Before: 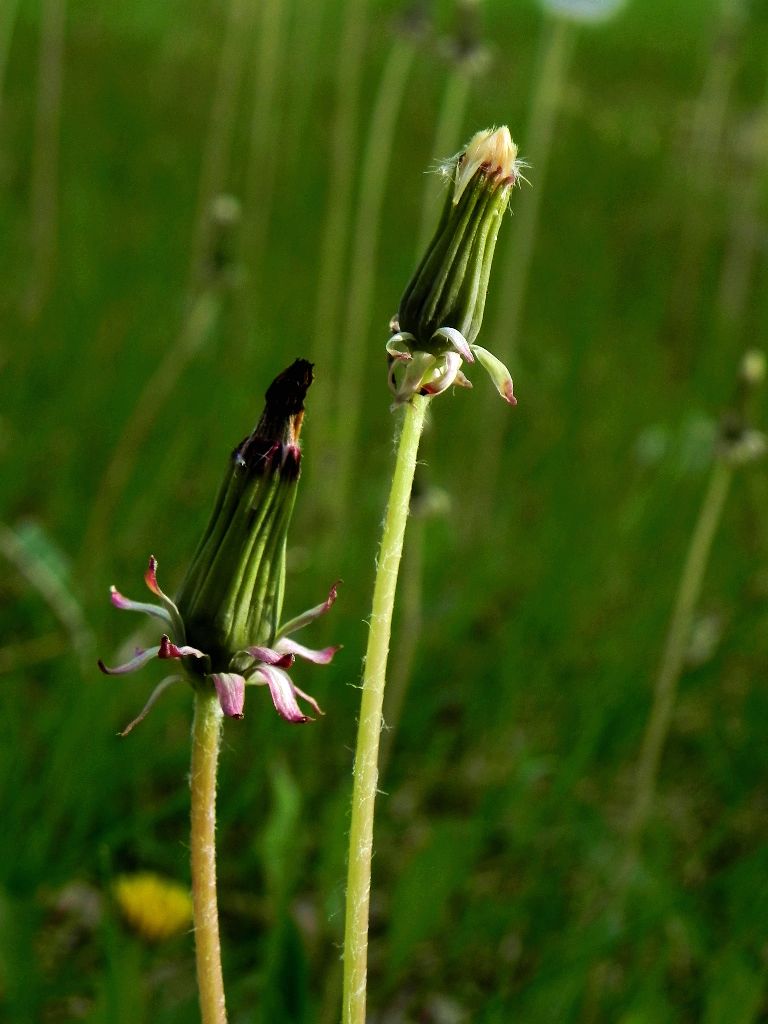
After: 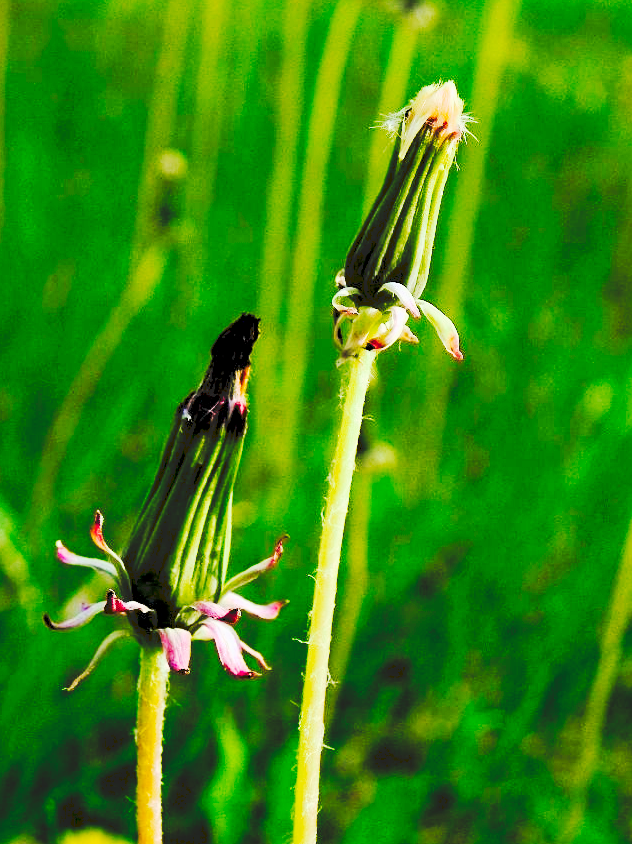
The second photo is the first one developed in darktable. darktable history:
tone curve: curves: ch0 [(0, 0) (0.003, 0.13) (0.011, 0.13) (0.025, 0.134) (0.044, 0.136) (0.069, 0.139) (0.1, 0.144) (0.136, 0.151) (0.177, 0.171) (0.224, 0.2) (0.277, 0.247) (0.335, 0.318) (0.399, 0.412) (0.468, 0.536) (0.543, 0.659) (0.623, 0.746) (0.709, 0.812) (0.801, 0.871) (0.898, 0.915) (1, 1)], preserve colors none
crop and rotate: left 7.114%, top 4.413%, right 10.562%, bottom 13.098%
exposure: black level correction 0, exposure 1.199 EV, compensate highlight preservation false
filmic rgb: black relative exposure -7.58 EV, white relative exposure 4.64 EV, threshold 2.94 EV, target black luminance 0%, hardness 3.53, latitude 50.26%, contrast 1.04, highlights saturation mix 8.86%, shadows ↔ highlights balance -0.138%, enable highlight reconstruction true
contrast brightness saturation: saturation 0.175
haze removal: compatibility mode true, adaptive false
sharpen: amount 0.217
